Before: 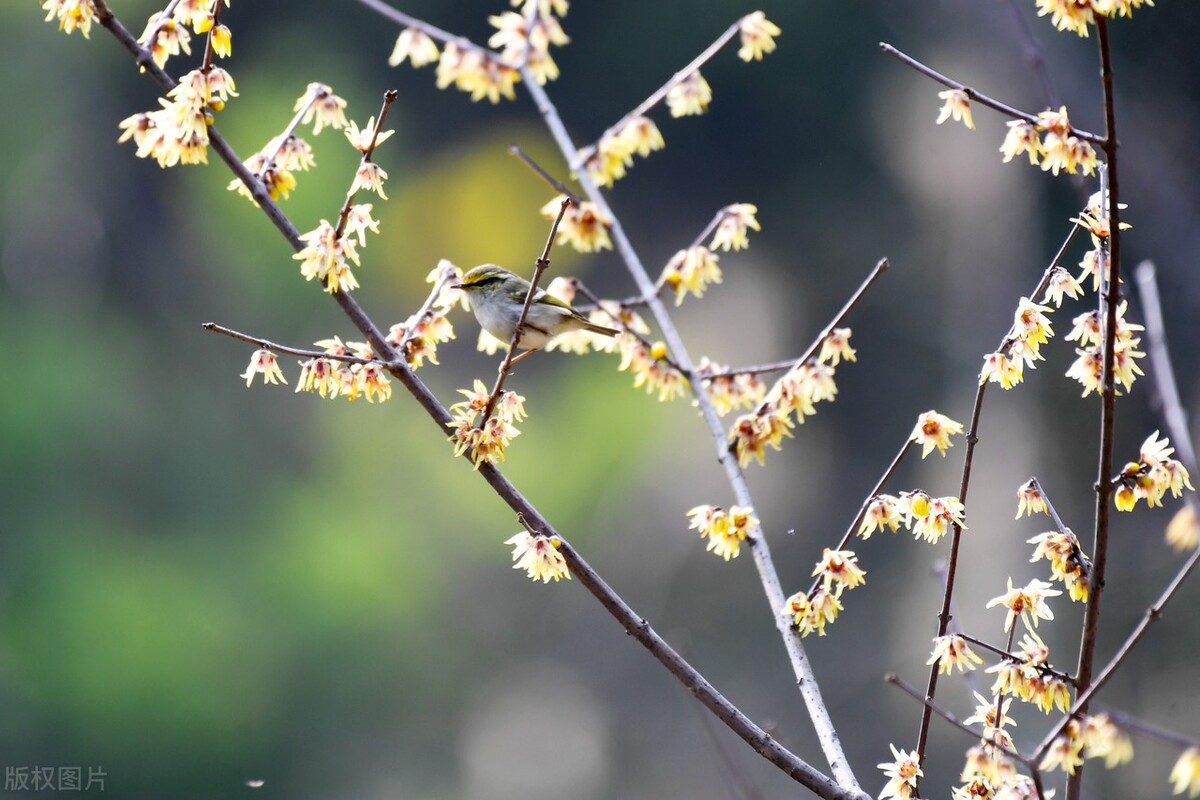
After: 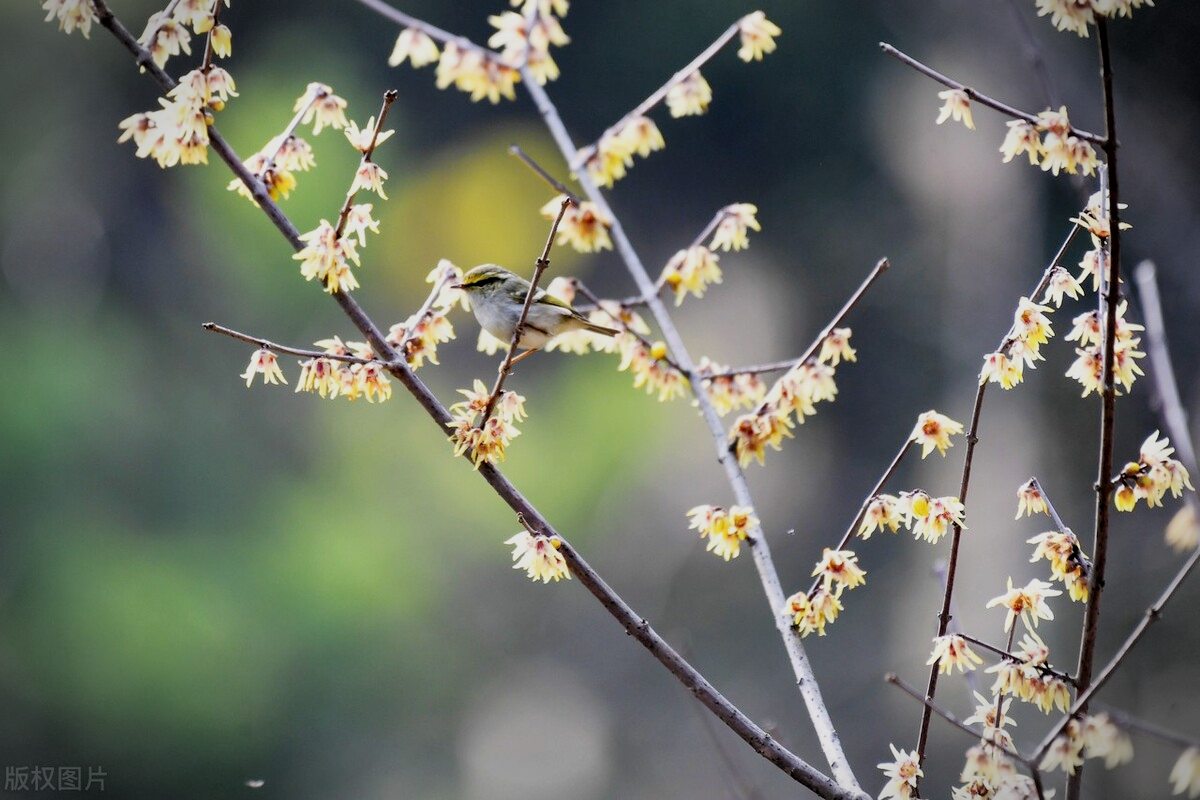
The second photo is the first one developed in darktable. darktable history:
filmic rgb: middle gray luminance 18.29%, black relative exposure -11.2 EV, white relative exposure 3.72 EV, target black luminance 0%, hardness 5.81, latitude 57%, contrast 0.964, shadows ↔ highlights balance 49.31%
local contrast: highlights 107%, shadows 97%, detail 119%, midtone range 0.2
vignetting: fall-off start 90.31%, fall-off radius 38.07%, width/height ratio 1.221, shape 1.29
